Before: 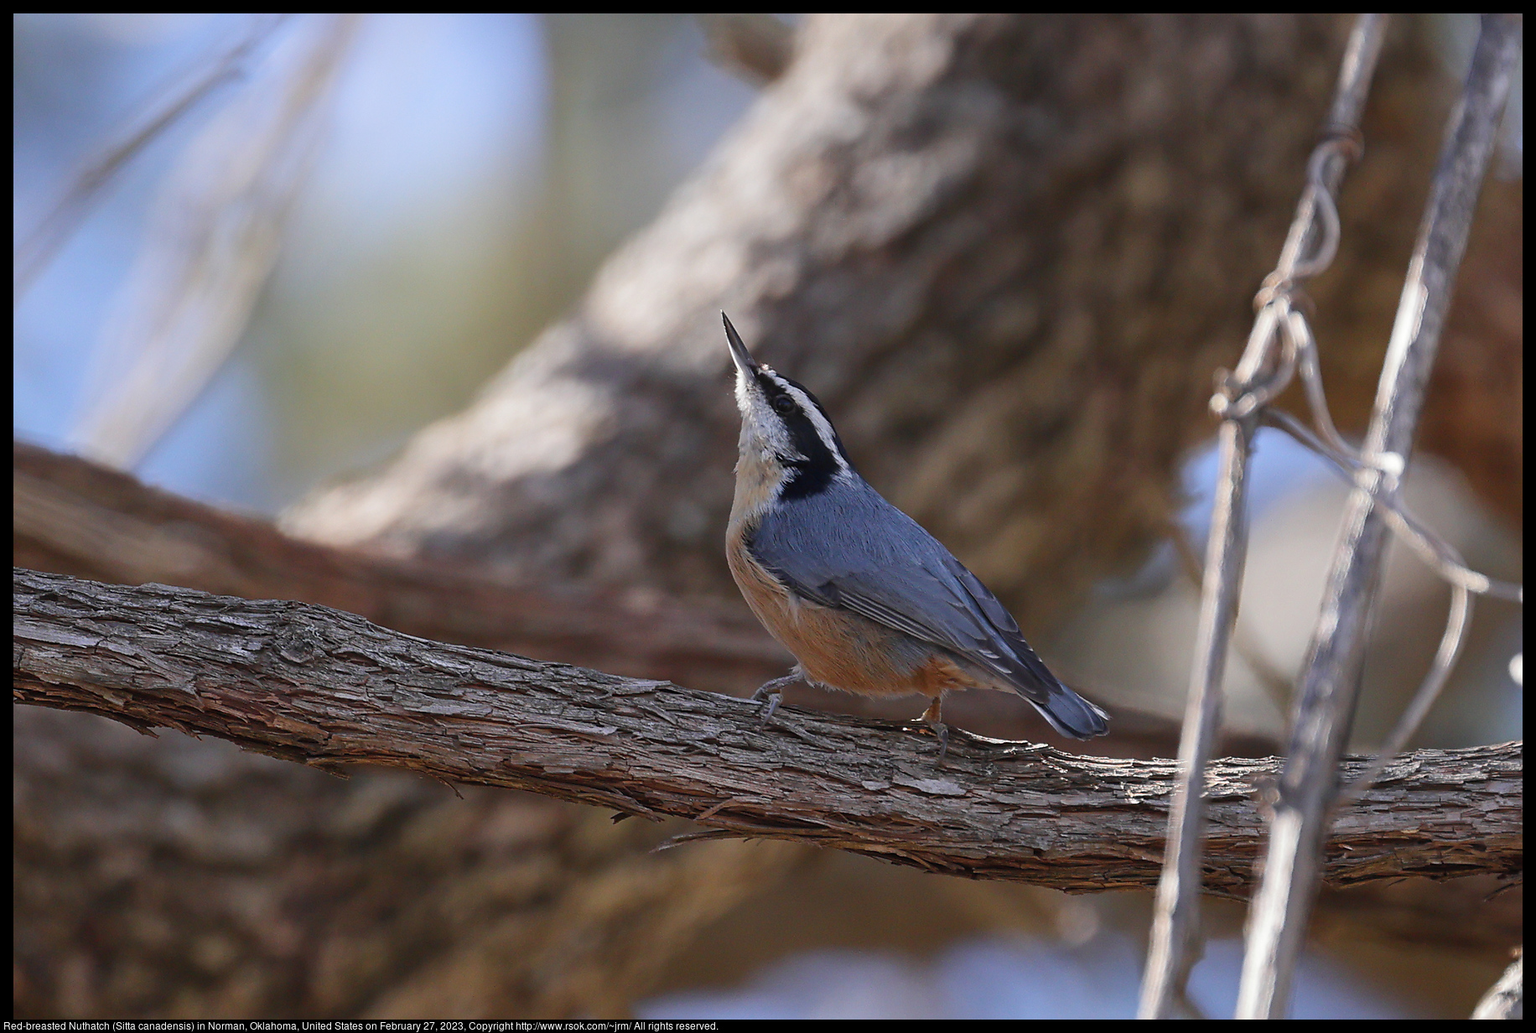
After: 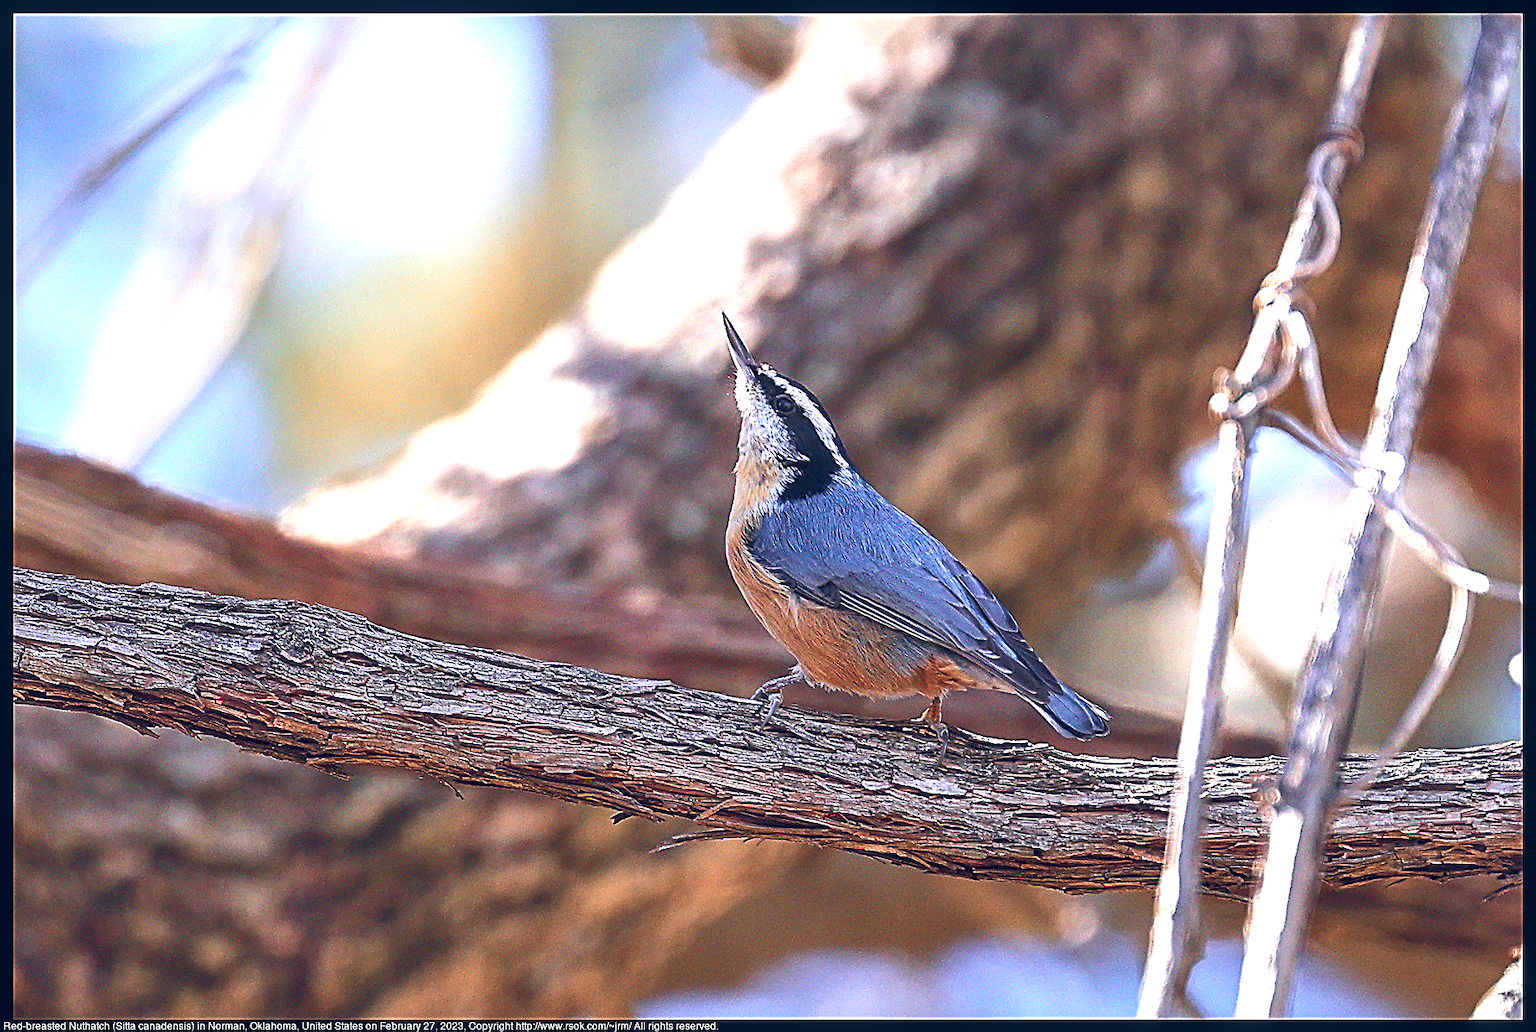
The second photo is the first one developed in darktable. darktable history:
exposure: exposure 0.493 EV, compensate highlight preservation false
color balance rgb: highlights gain › luminance 14.948%, global offset › luminance 0.377%, global offset › chroma 0.205%, global offset › hue 255.73°, linear chroma grading › global chroma 14.847%, perceptual saturation grading › global saturation 10.261%, global vibrance 12.6%
color zones: curves: ch2 [(0, 0.5) (0.084, 0.497) (0.323, 0.335) (0.4, 0.497) (1, 0.5)]
velvia: on, module defaults
tone equalizer: -8 EV -0.756 EV, -7 EV -0.709 EV, -6 EV -0.601 EV, -5 EV -0.41 EV, -3 EV 0.399 EV, -2 EV 0.6 EV, -1 EV 0.69 EV, +0 EV 0.739 EV, smoothing diameter 24.77%, edges refinement/feathering 7.54, preserve details guided filter
local contrast: on, module defaults
tone curve: curves: ch0 [(0, 0) (0.003, 0.003) (0.011, 0.011) (0.025, 0.025) (0.044, 0.044) (0.069, 0.069) (0.1, 0.099) (0.136, 0.135) (0.177, 0.176) (0.224, 0.223) (0.277, 0.275) (0.335, 0.333) (0.399, 0.396) (0.468, 0.465) (0.543, 0.546) (0.623, 0.625) (0.709, 0.711) (0.801, 0.802) (0.898, 0.898) (1, 1)], color space Lab, independent channels, preserve colors none
sharpen: amount 1.85
